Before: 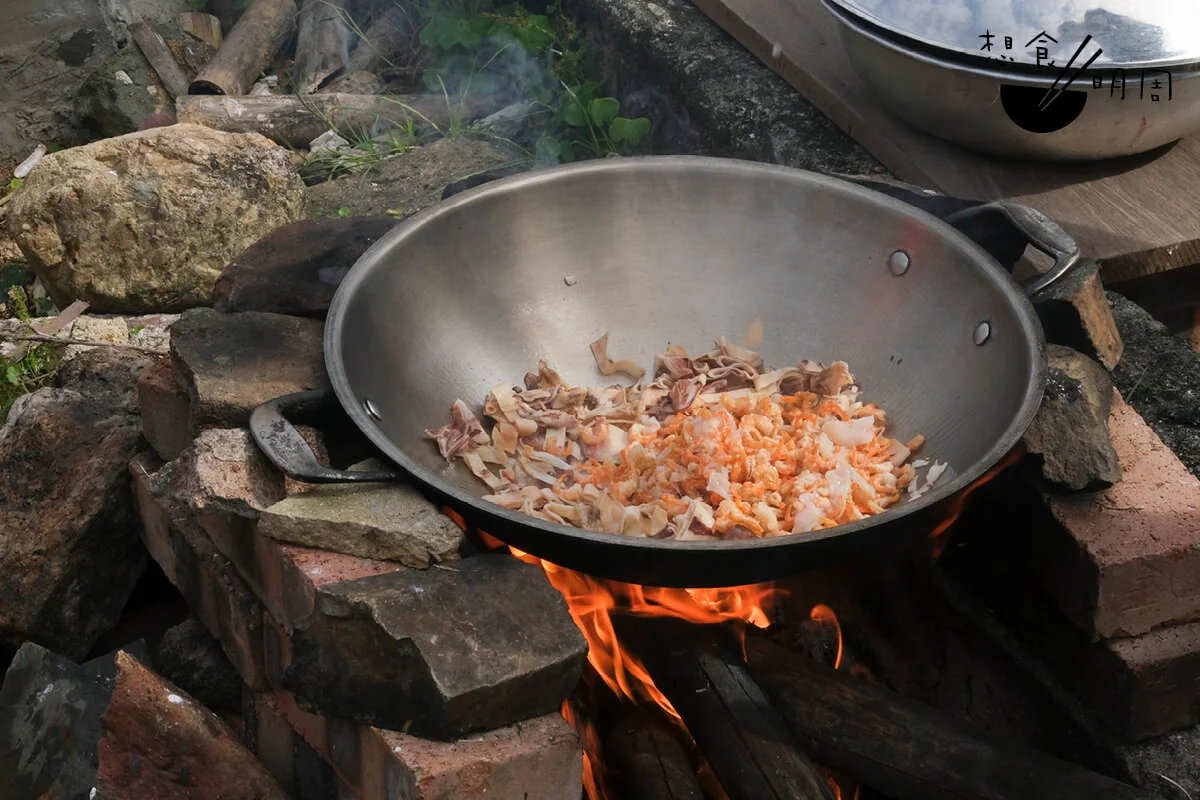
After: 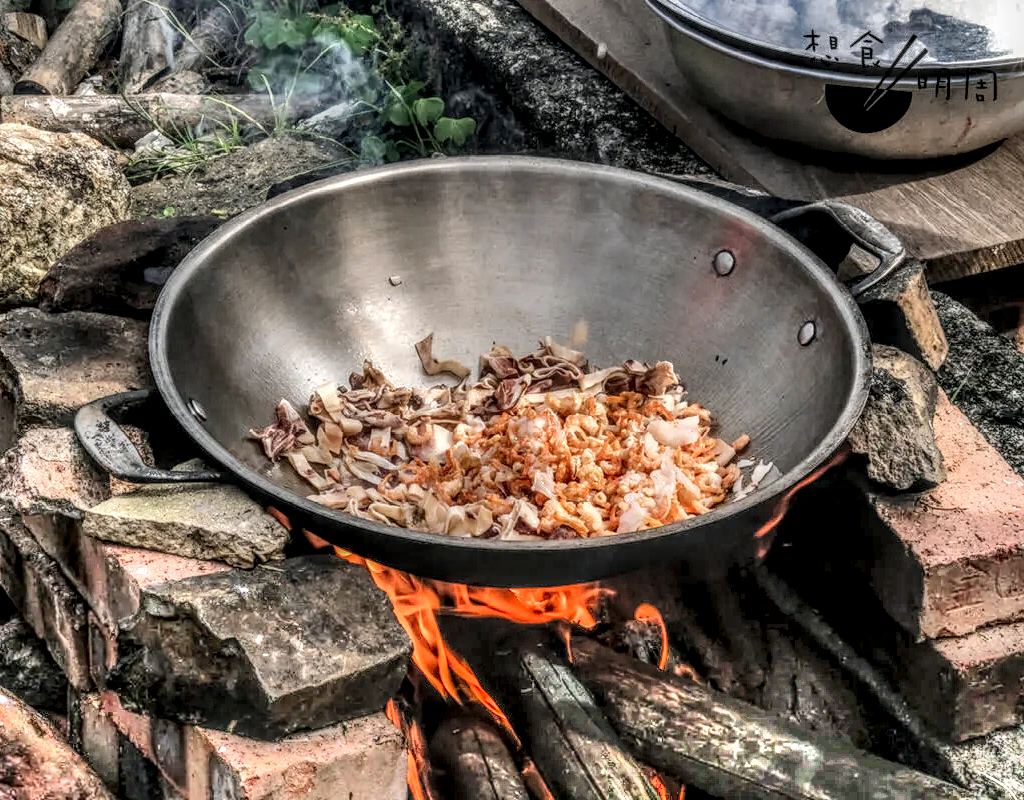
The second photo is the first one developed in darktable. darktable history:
crop and rotate: left 14.584%
local contrast: highlights 0%, shadows 0%, detail 300%, midtone range 0.3
shadows and highlights: radius 123.98, shadows 100, white point adjustment -3, highlights -100, highlights color adjustment 89.84%, soften with gaussian
